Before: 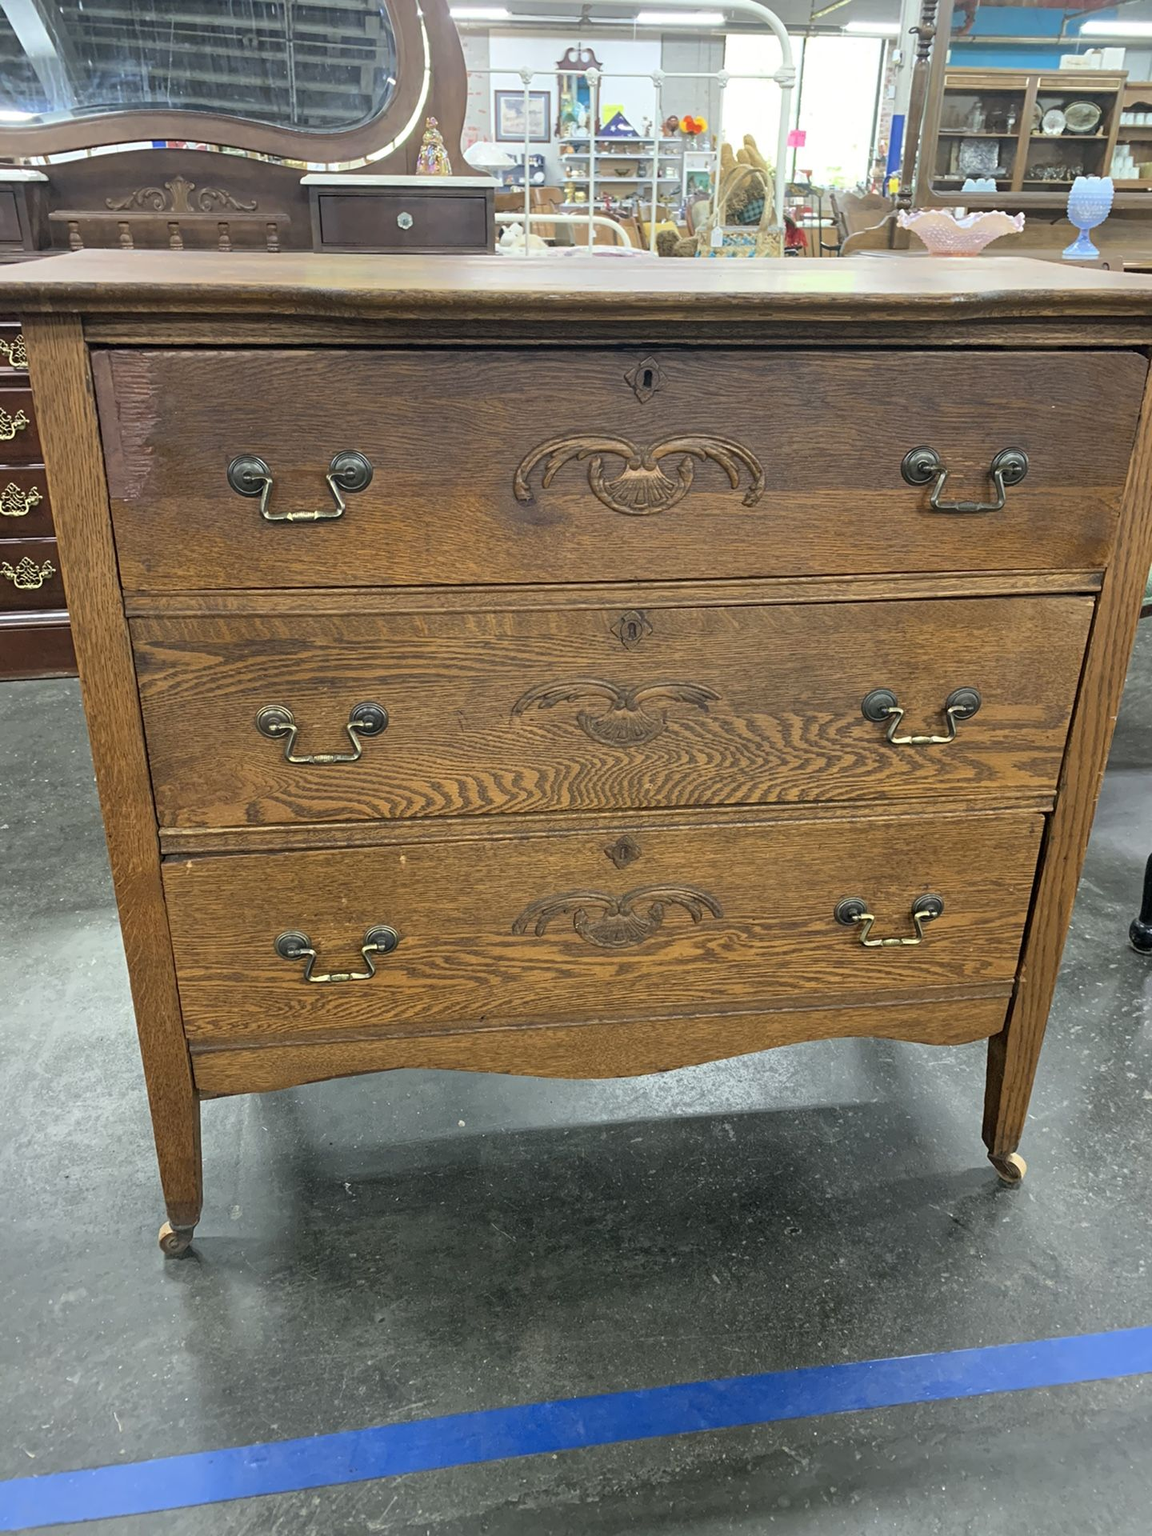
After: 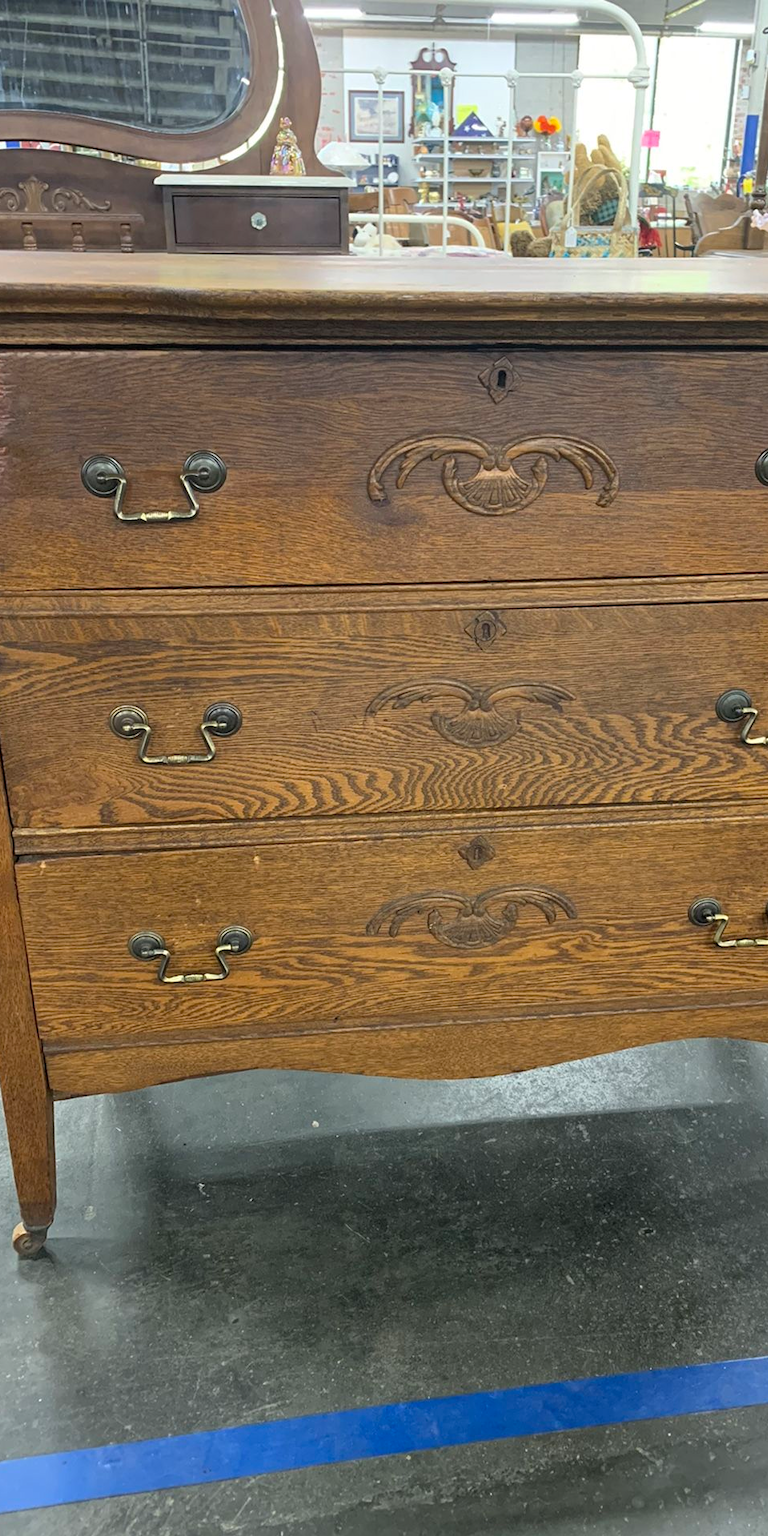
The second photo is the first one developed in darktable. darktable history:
crop and rotate: left 12.745%, right 20.581%
